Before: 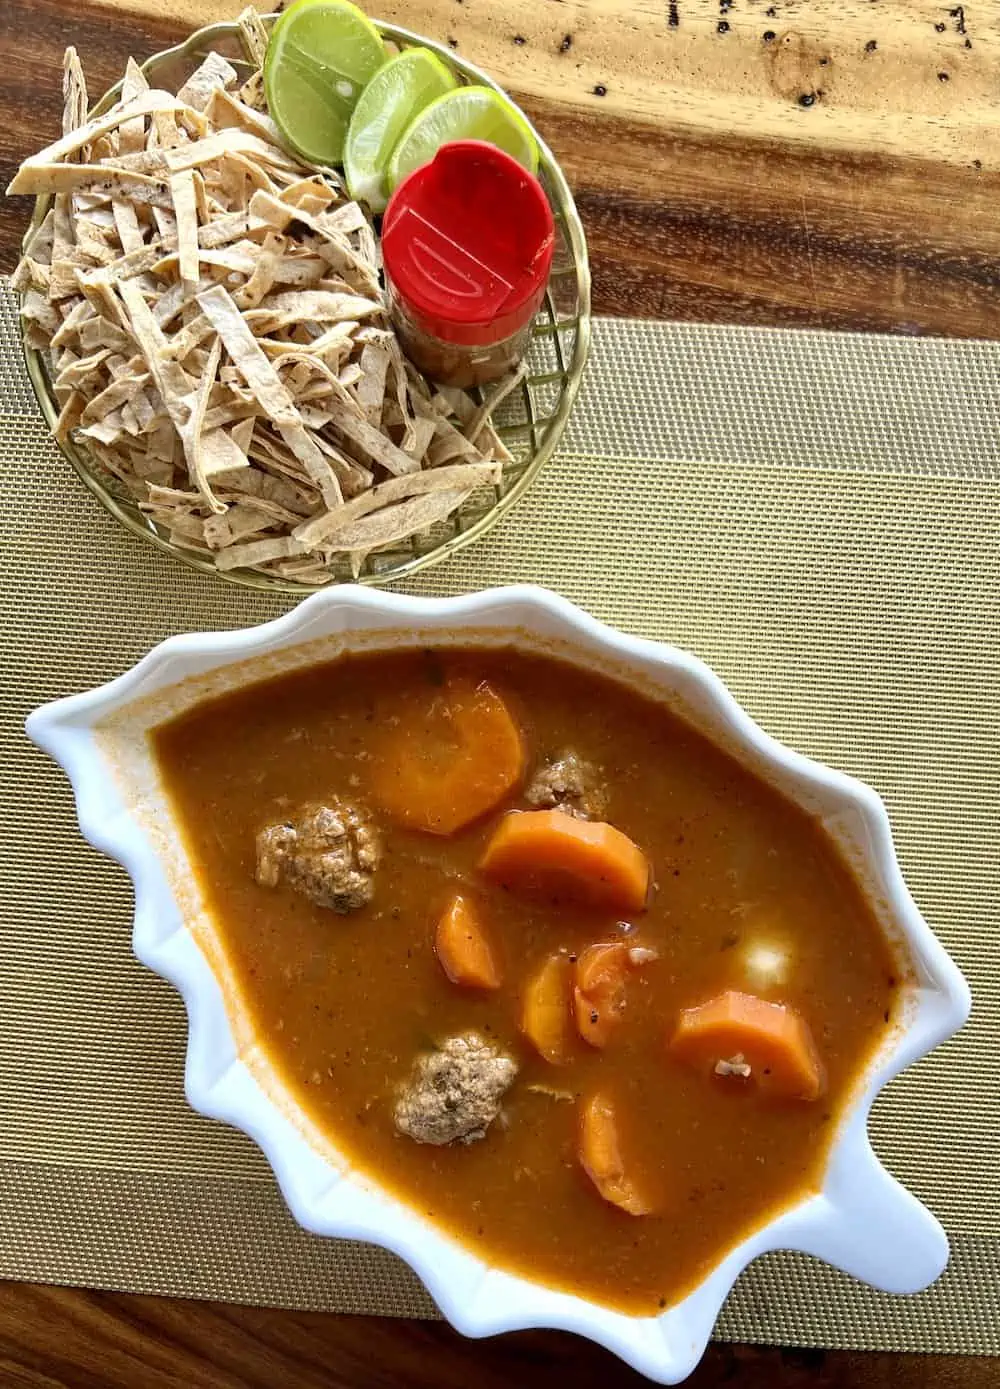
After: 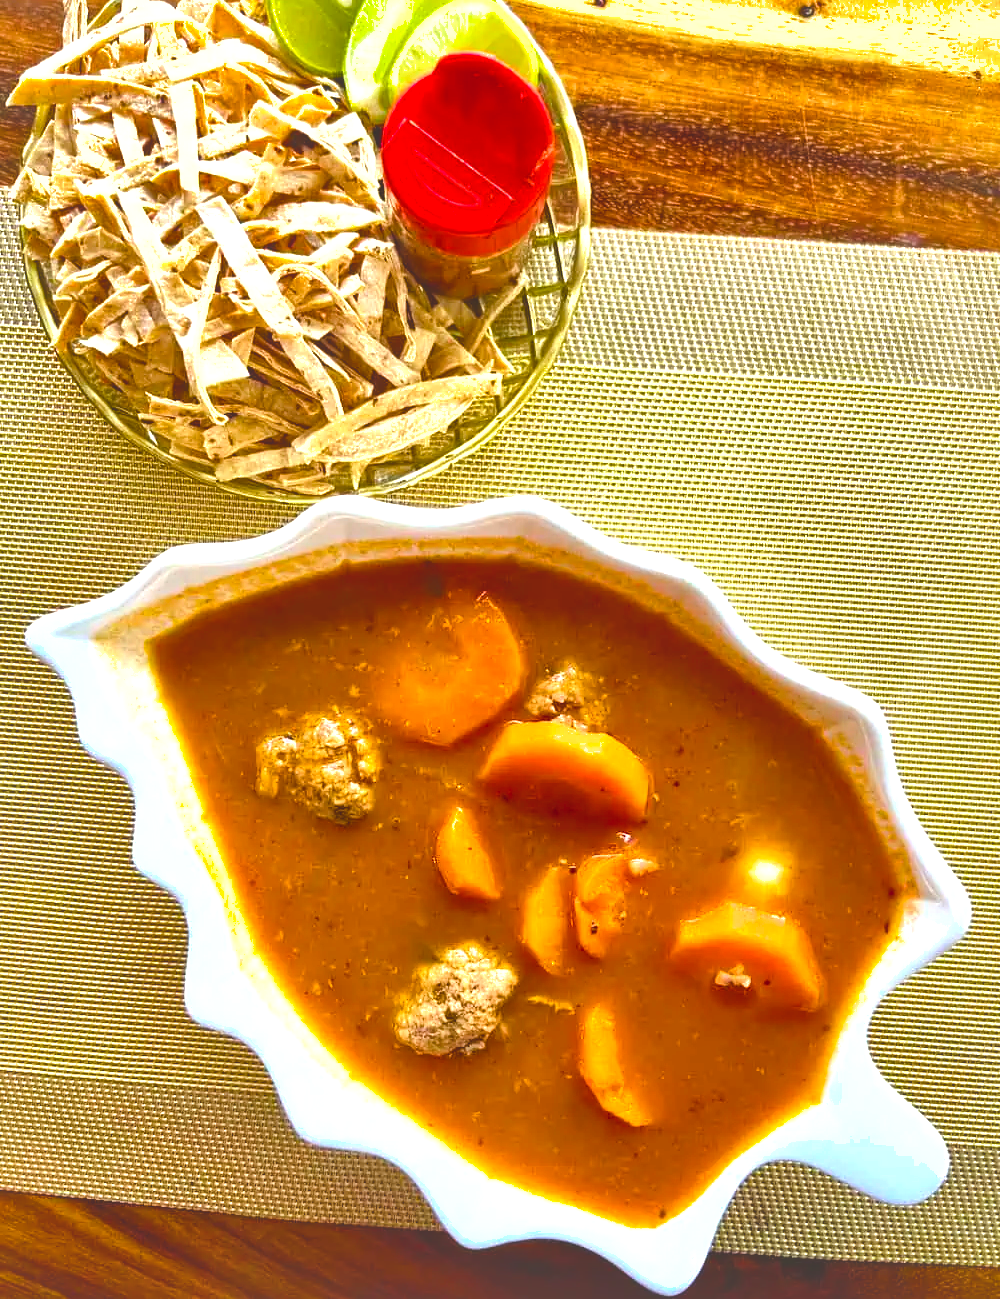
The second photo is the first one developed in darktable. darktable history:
color balance rgb: power › luminance -3.901%, power › chroma 0.588%, power › hue 43.07°, global offset › luminance 1.967%, linear chroma grading › global chroma 8.978%, perceptual saturation grading › global saturation 34.705%, perceptual saturation grading › highlights -25.311%, perceptual saturation grading › shadows 49.763%, perceptual brilliance grading › global brilliance 19.37%
shadows and highlights: on, module defaults
contrast brightness saturation: contrast 0.137, brightness 0.225
crop and rotate: top 6.434%
local contrast: mode bilateral grid, contrast 24, coarseness 59, detail 151%, midtone range 0.2
